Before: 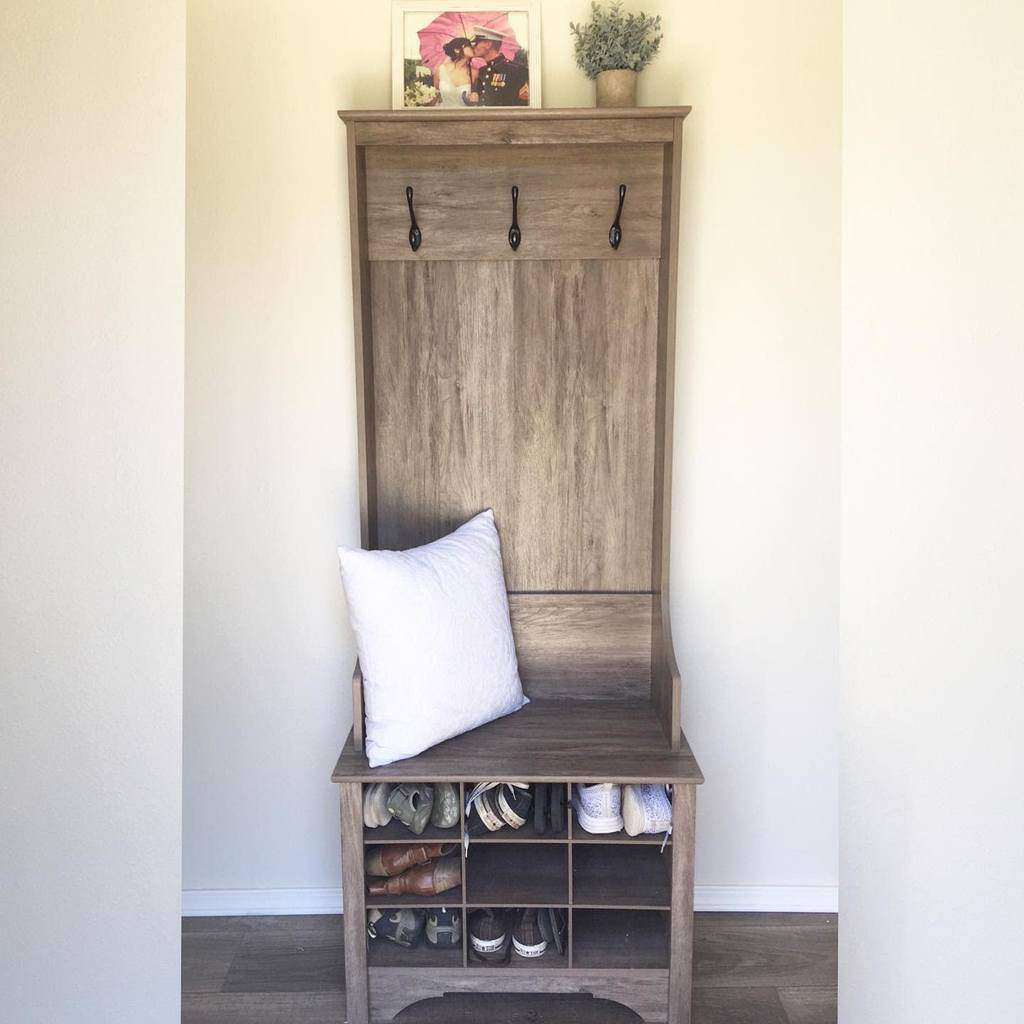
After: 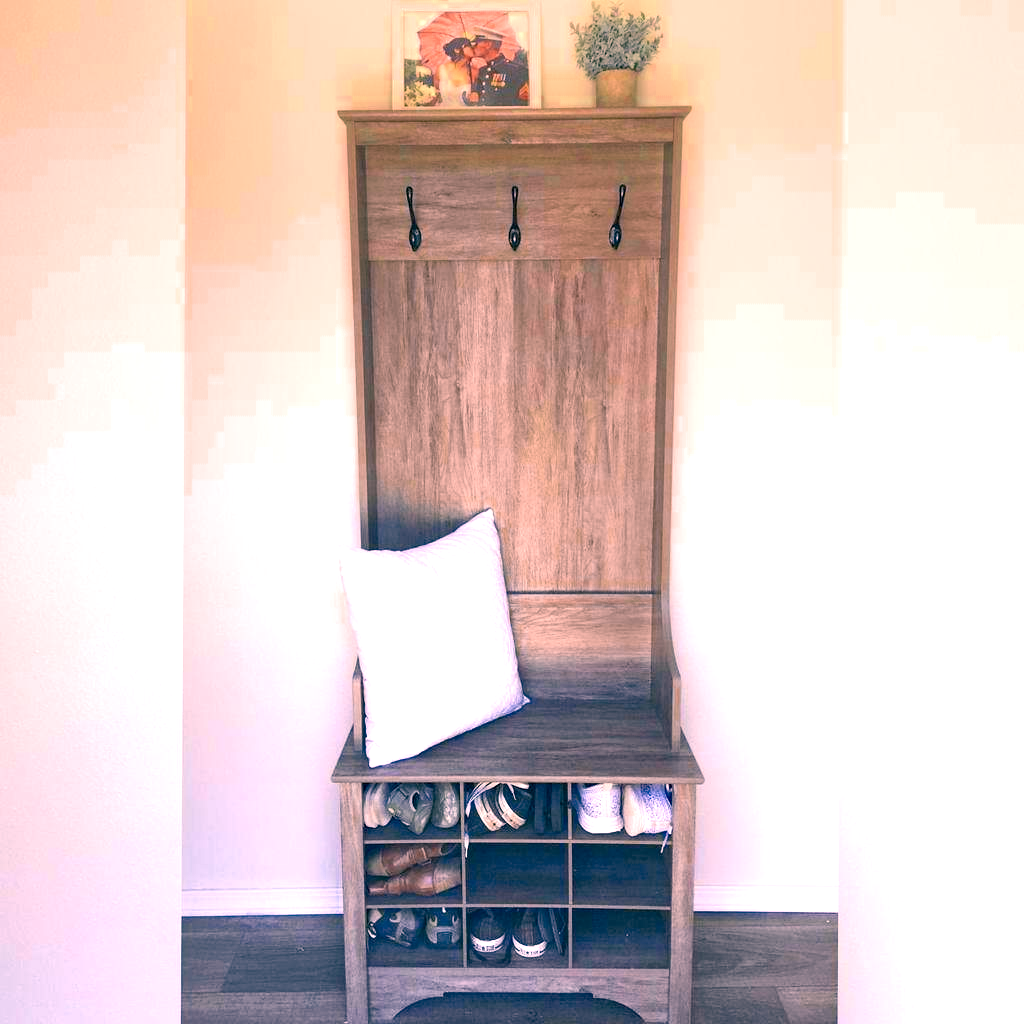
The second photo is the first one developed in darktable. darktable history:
color zones: curves: ch0 [(0, 0.5) (0.125, 0.4) (0.25, 0.5) (0.375, 0.4) (0.5, 0.4) (0.625, 0.35) (0.75, 0.35) (0.875, 0.5)]; ch1 [(0, 0.35) (0.125, 0.45) (0.25, 0.35) (0.375, 0.35) (0.5, 0.35) (0.625, 0.35) (0.75, 0.45) (0.875, 0.35)]; ch2 [(0, 0.6) (0.125, 0.5) (0.25, 0.5) (0.375, 0.6) (0.5, 0.6) (0.625, 0.5) (0.75, 0.5) (0.875, 0.5)]
exposure: exposure 0.64 EV, compensate exposure bias true, compensate highlight preservation false
color correction: highlights a* 16.42, highlights b* 0.306, shadows a* -15.31, shadows b* -14.2, saturation 1.51
haze removal: compatibility mode true, adaptive false
